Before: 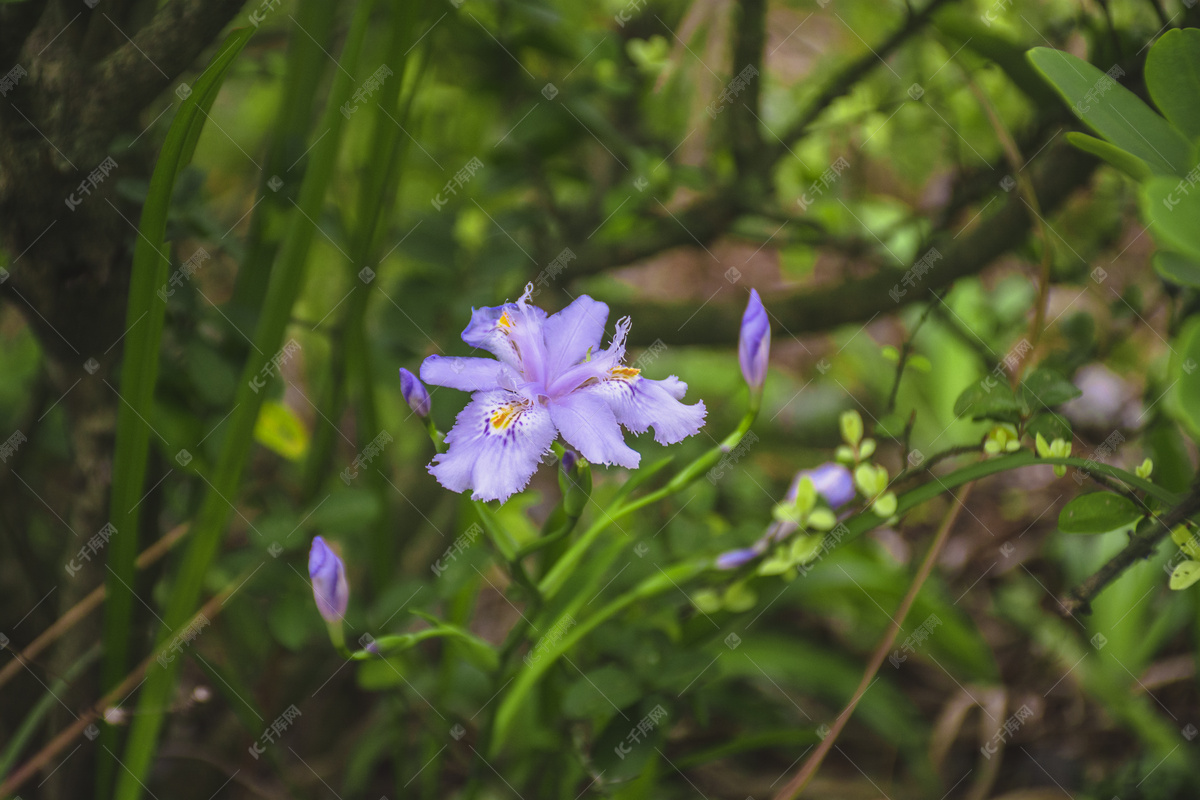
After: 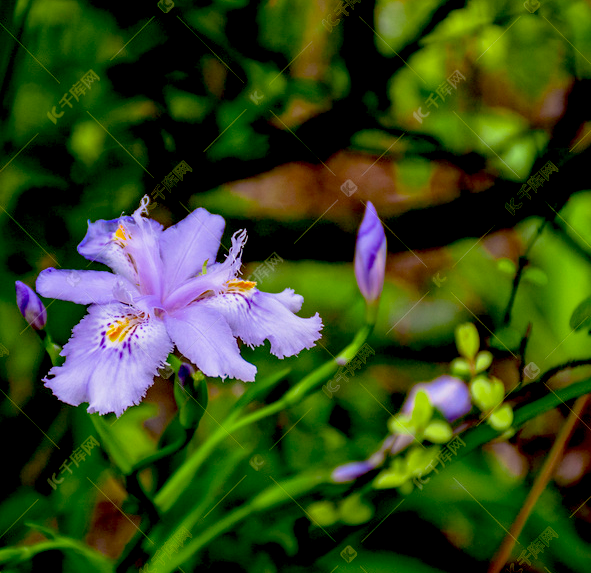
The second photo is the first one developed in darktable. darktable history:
crop: left 32.05%, top 10.948%, right 18.638%, bottom 17.372%
exposure: black level correction 0.058, compensate highlight preservation false
